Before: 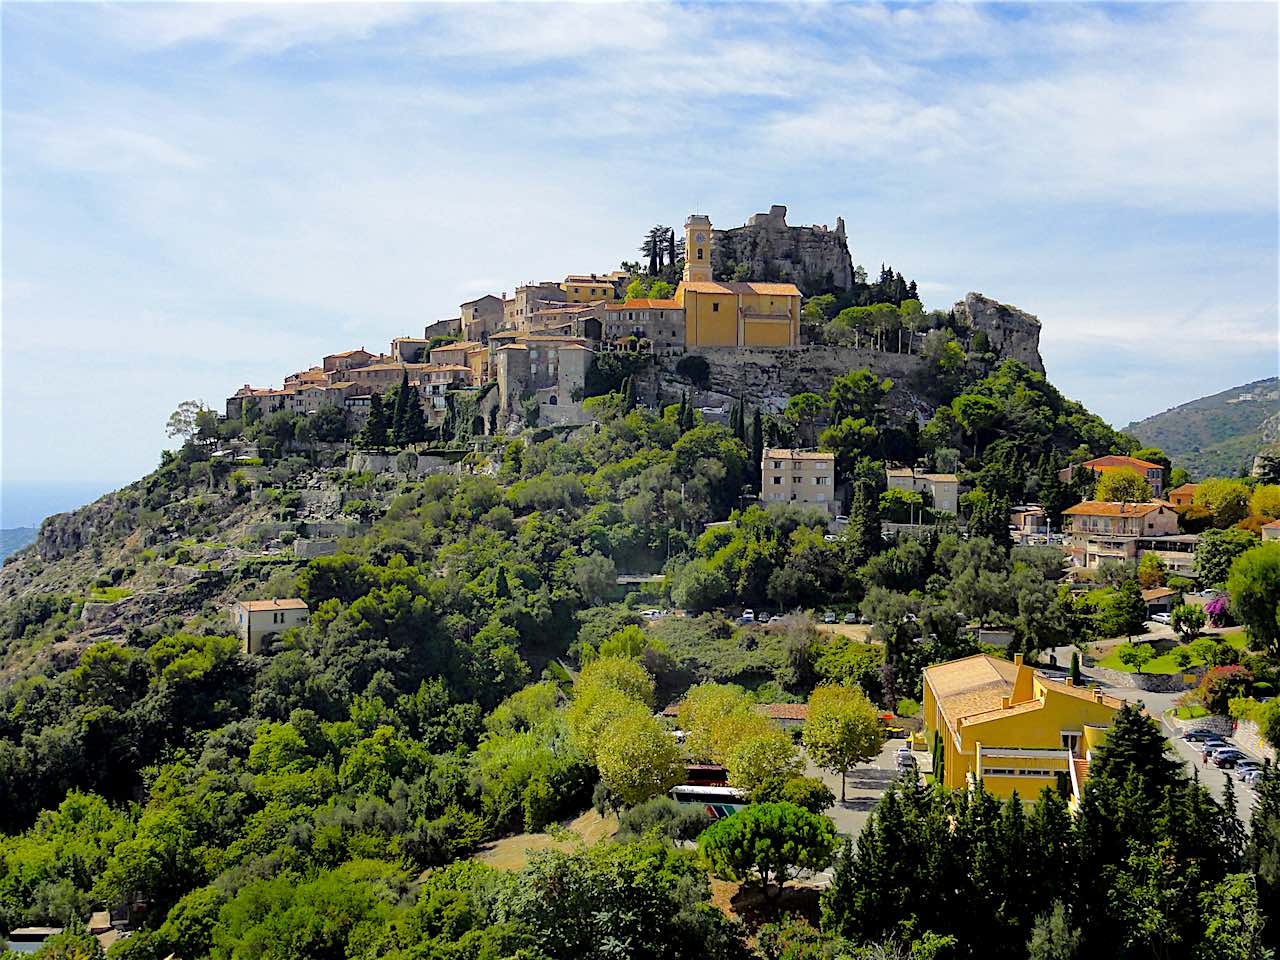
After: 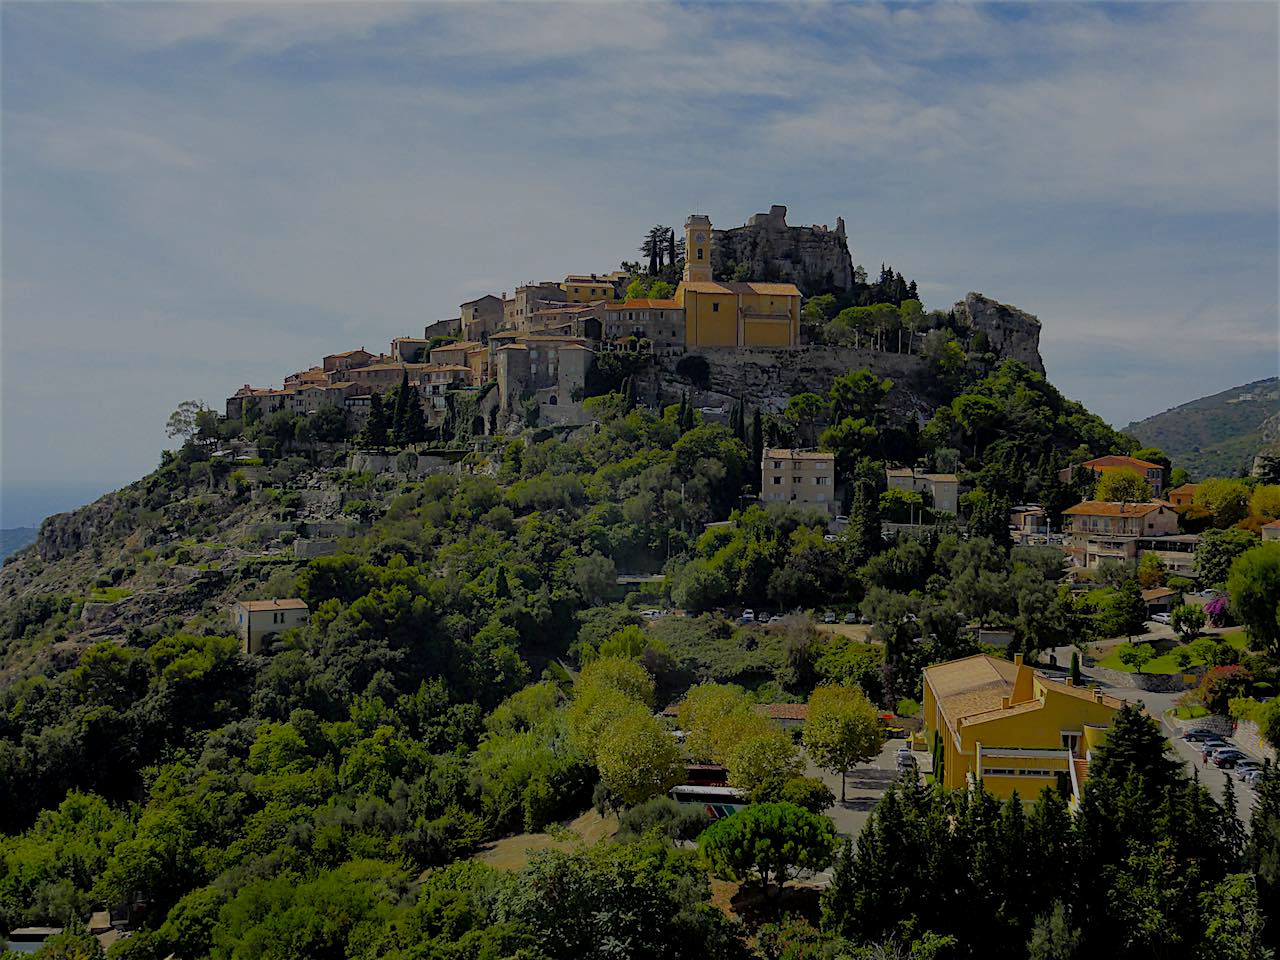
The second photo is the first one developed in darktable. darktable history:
exposure: exposure -1.463 EV, compensate highlight preservation false
